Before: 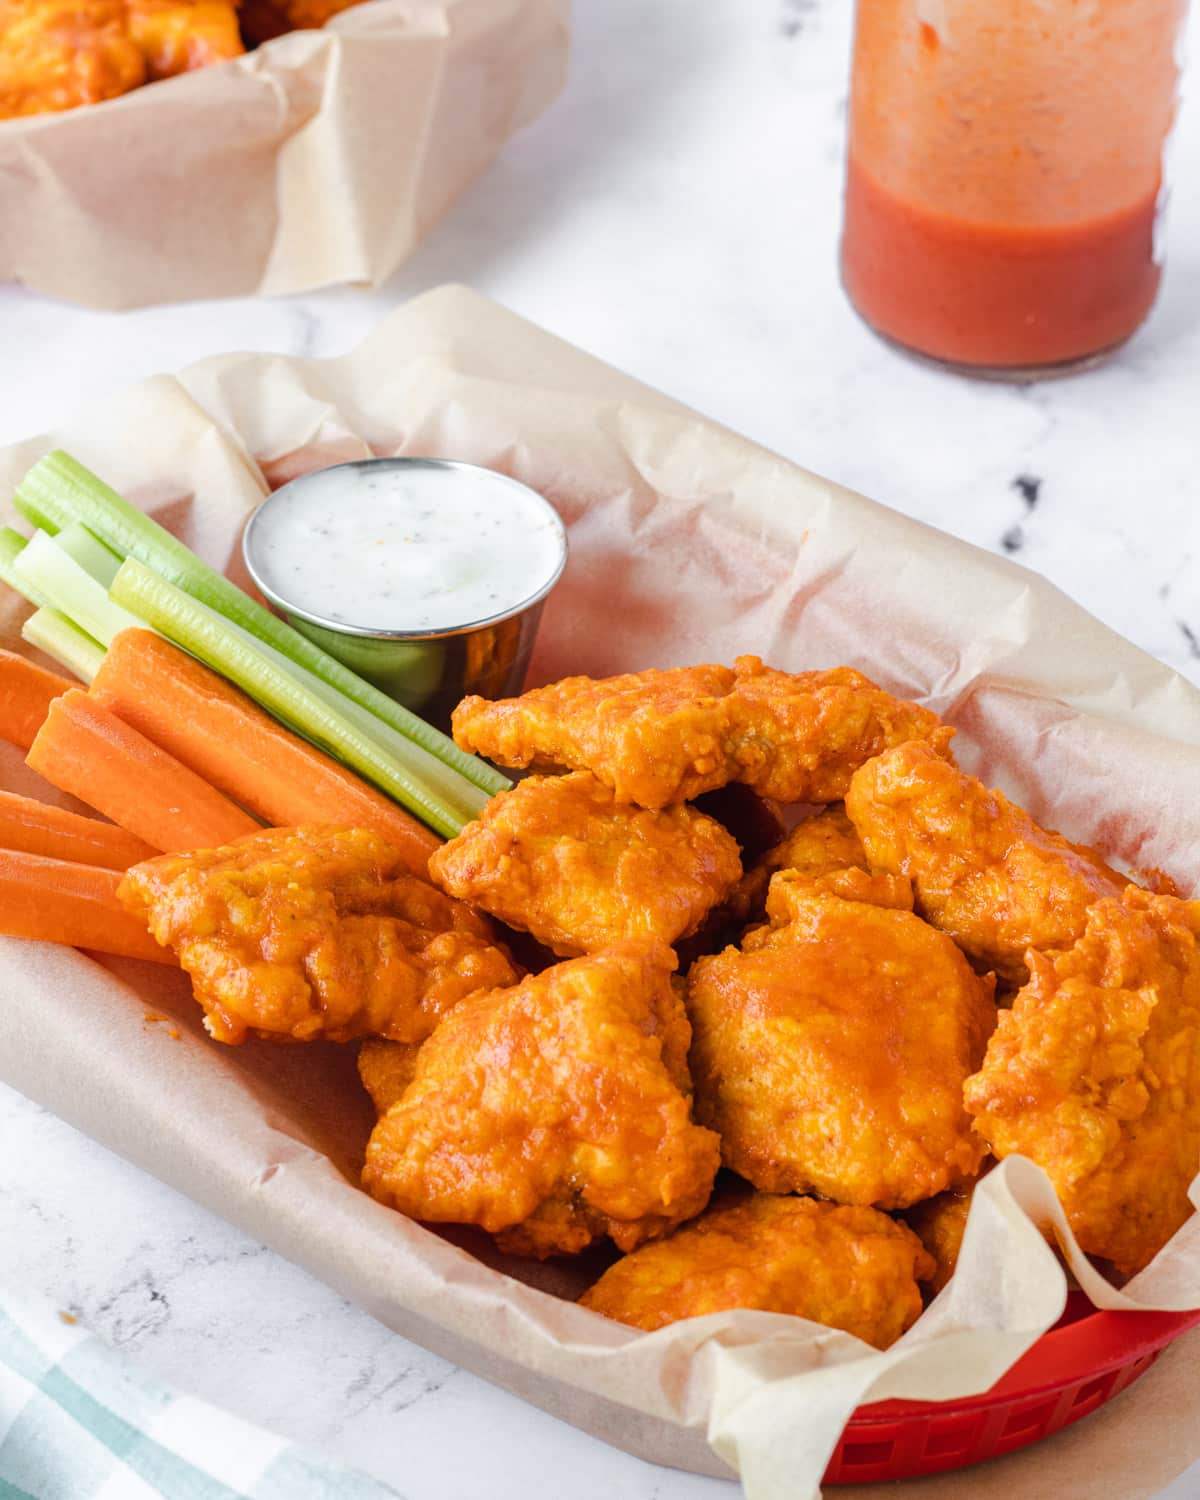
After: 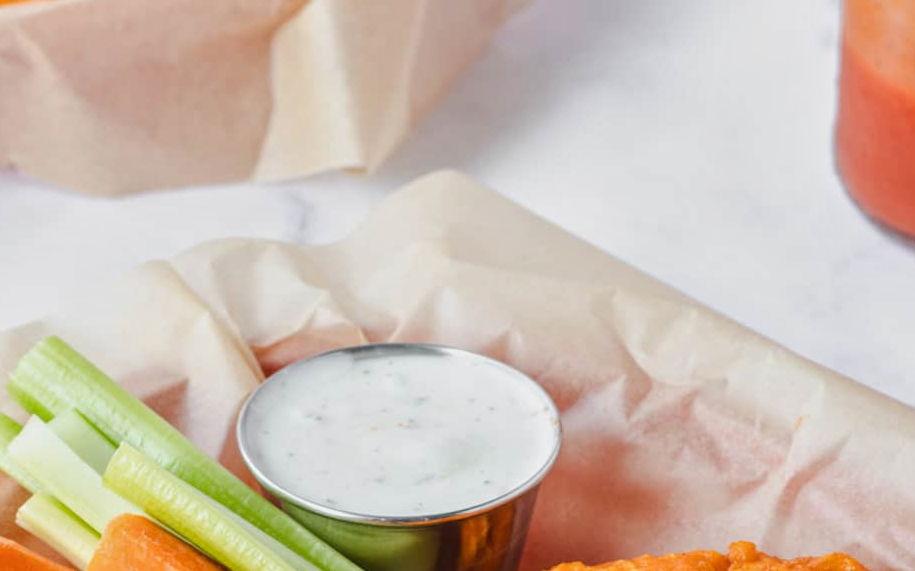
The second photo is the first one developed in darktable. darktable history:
crop: left 0.579%, top 7.627%, right 23.167%, bottom 54.275%
tone equalizer: -8 EV -0.002 EV, -7 EV 0.005 EV, -6 EV -0.009 EV, -5 EV 0.011 EV, -4 EV -0.012 EV, -3 EV 0.007 EV, -2 EV -0.062 EV, -1 EV -0.293 EV, +0 EV -0.582 EV, smoothing diameter 2%, edges refinement/feathering 20, mask exposure compensation -1.57 EV, filter diffusion 5
